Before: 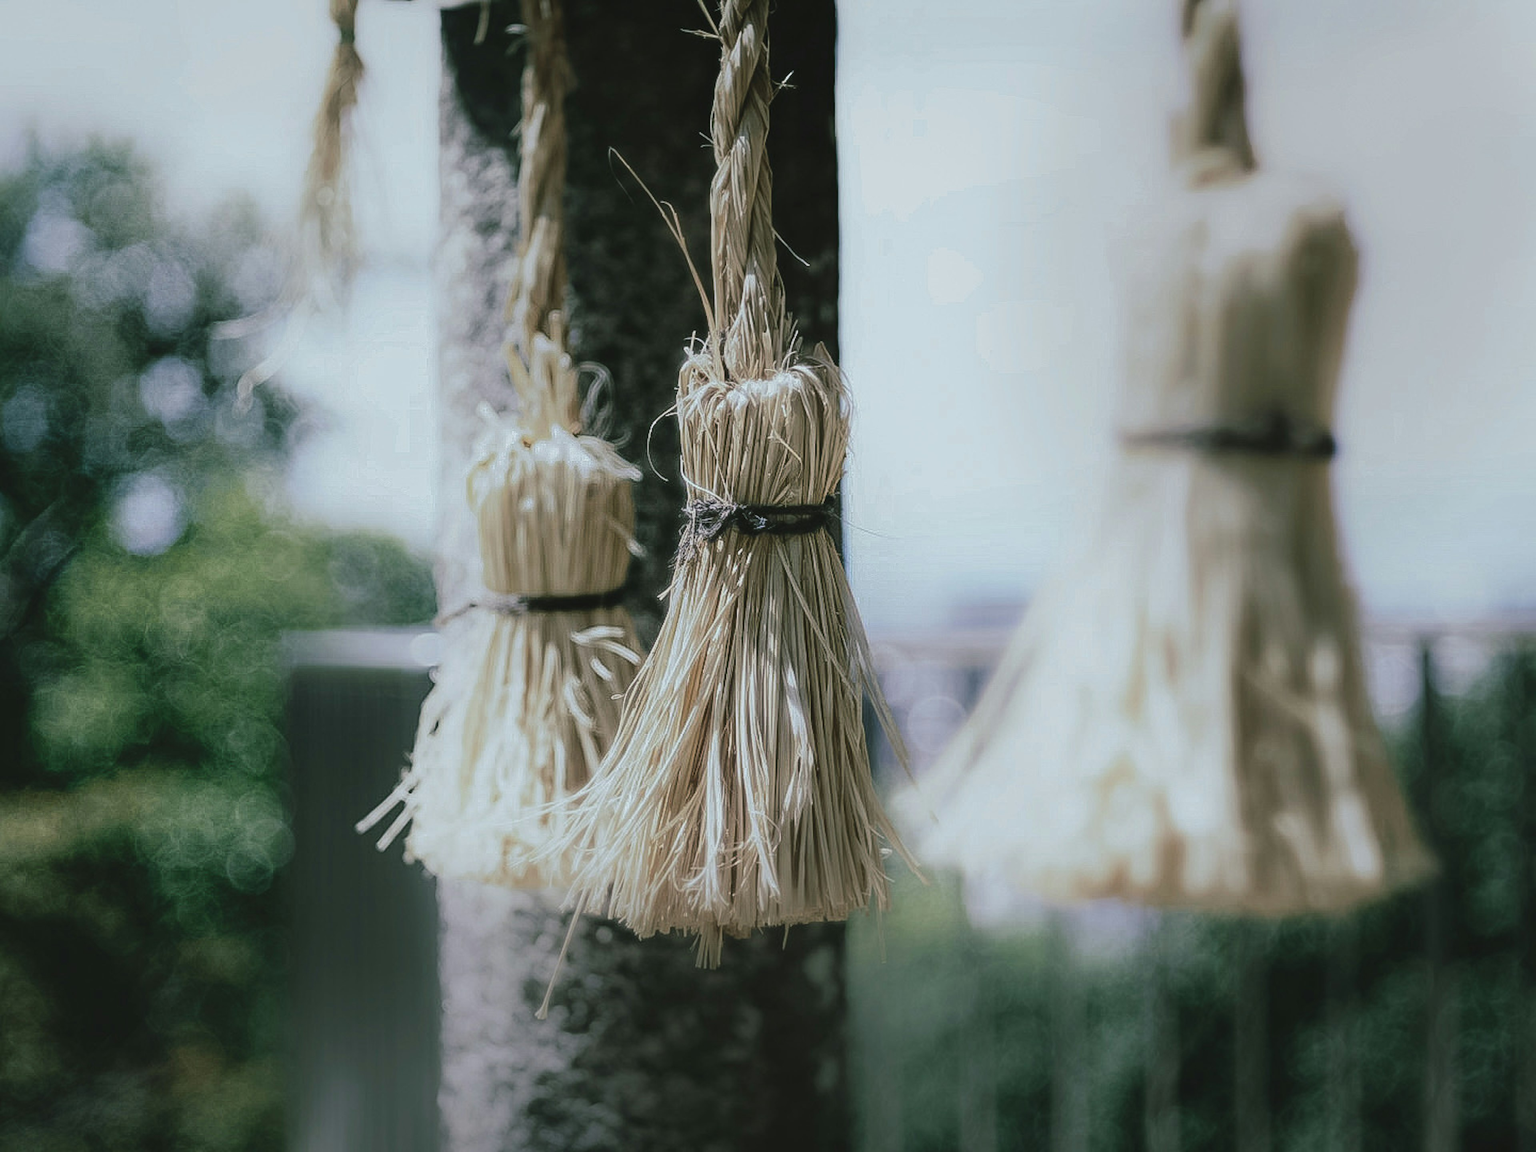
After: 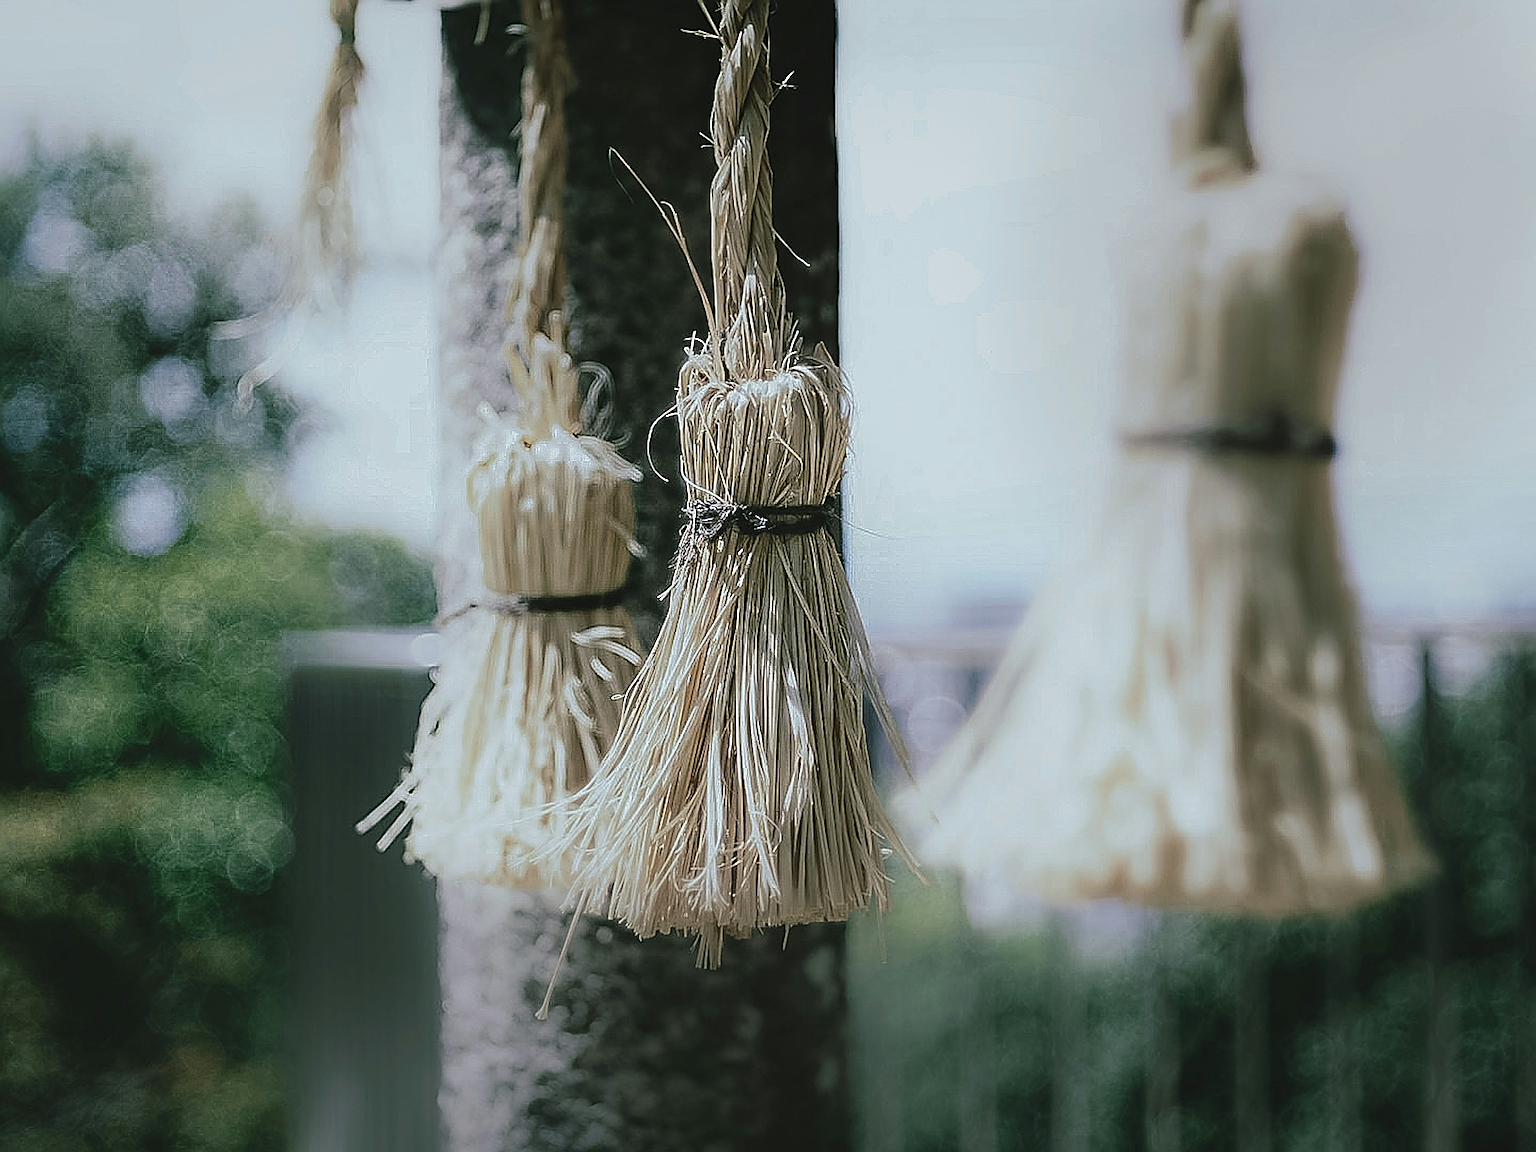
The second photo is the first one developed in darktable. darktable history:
sharpen: radius 3.158, amount 1.731
color calibration: illuminant same as pipeline (D50), x 0.346, y 0.359, temperature 5002.42 K
